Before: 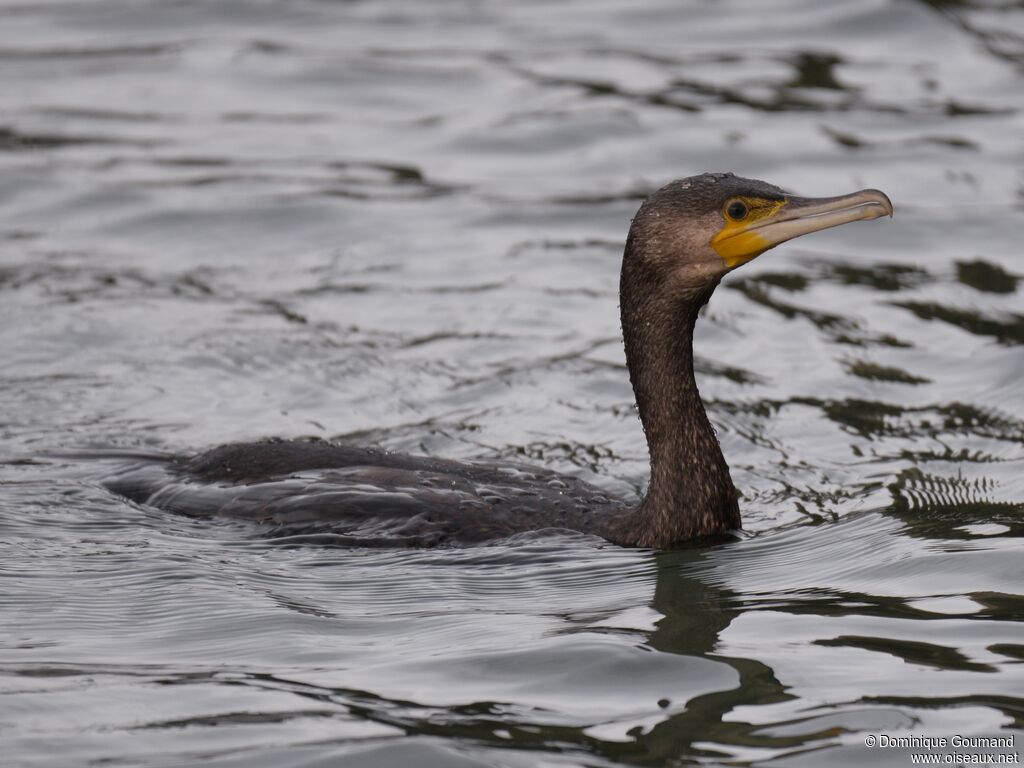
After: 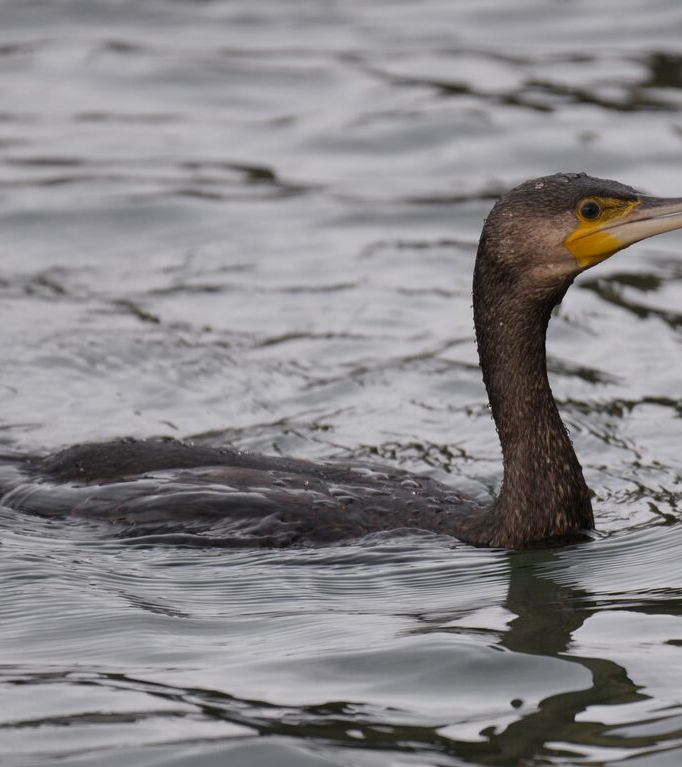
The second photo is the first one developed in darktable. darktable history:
crop and rotate: left 14.408%, right 18.937%
